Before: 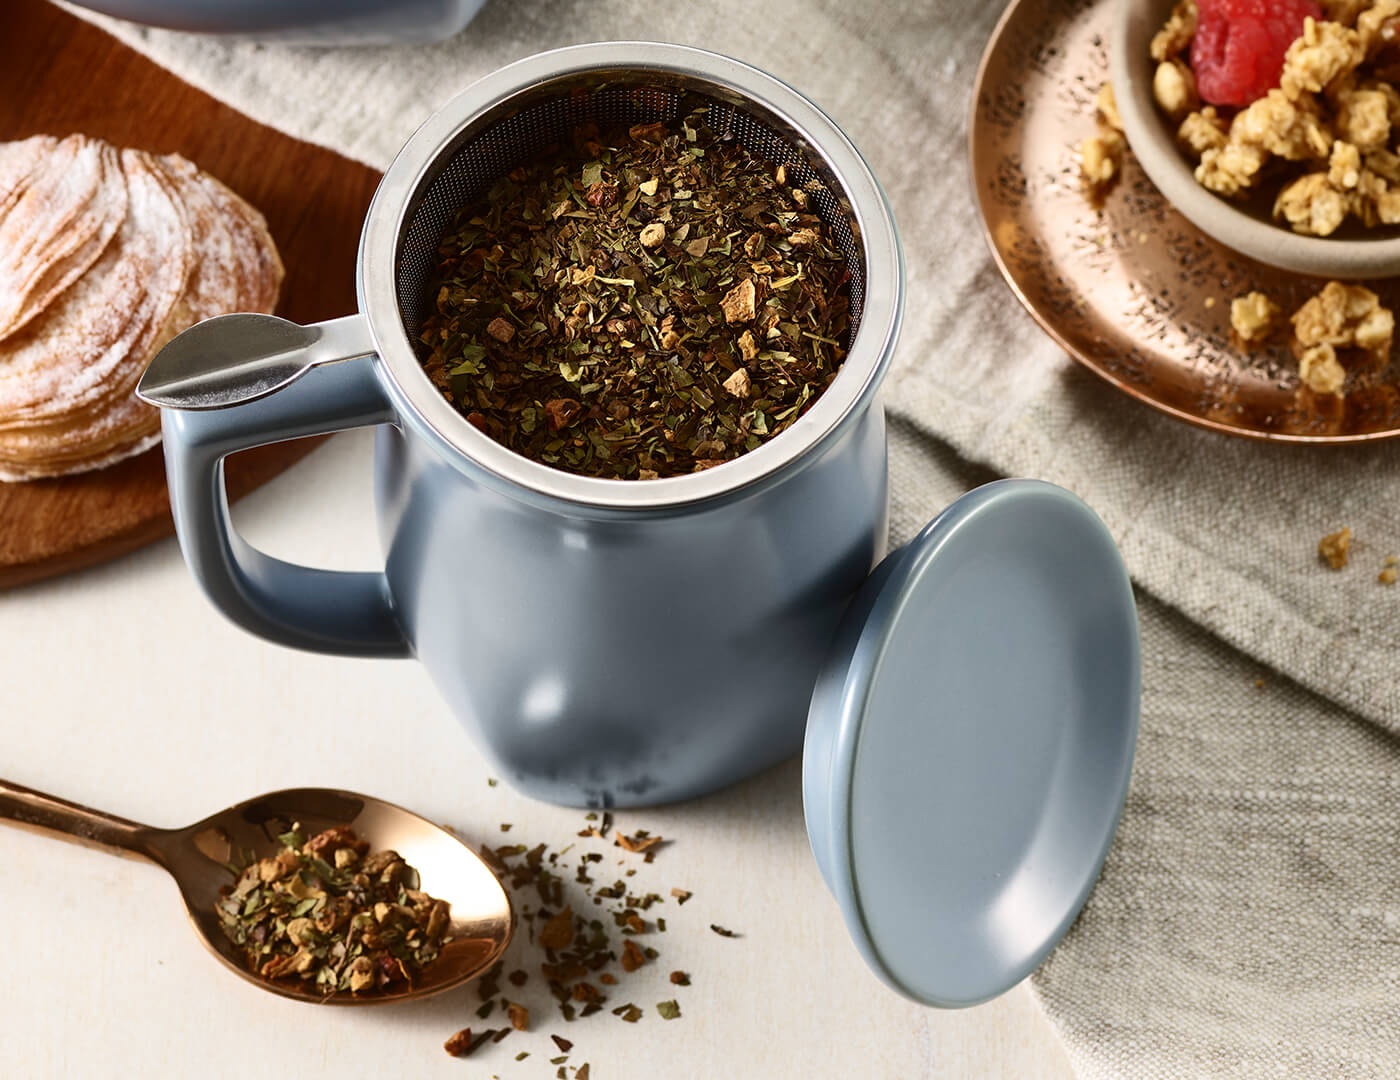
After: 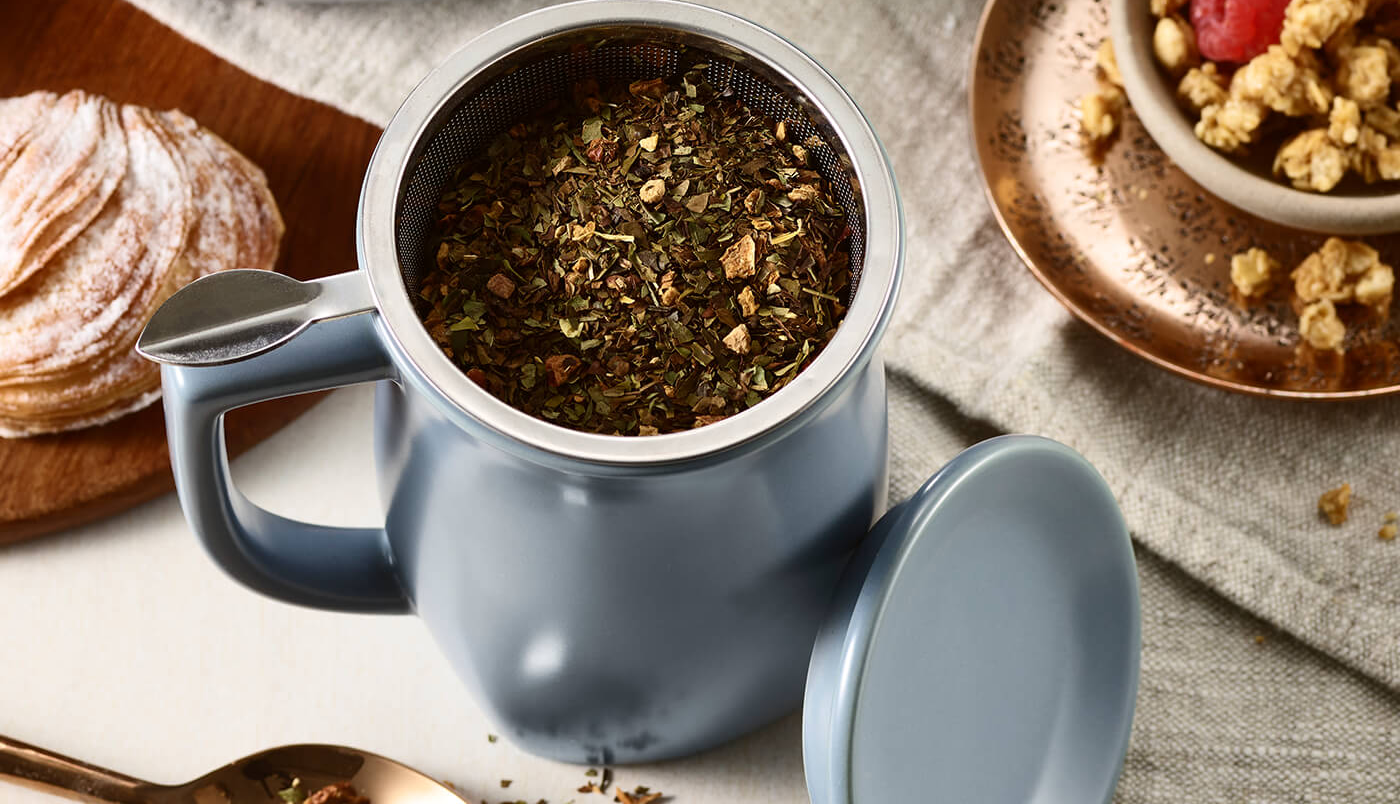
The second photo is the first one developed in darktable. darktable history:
crop: top 4.09%, bottom 21.447%
